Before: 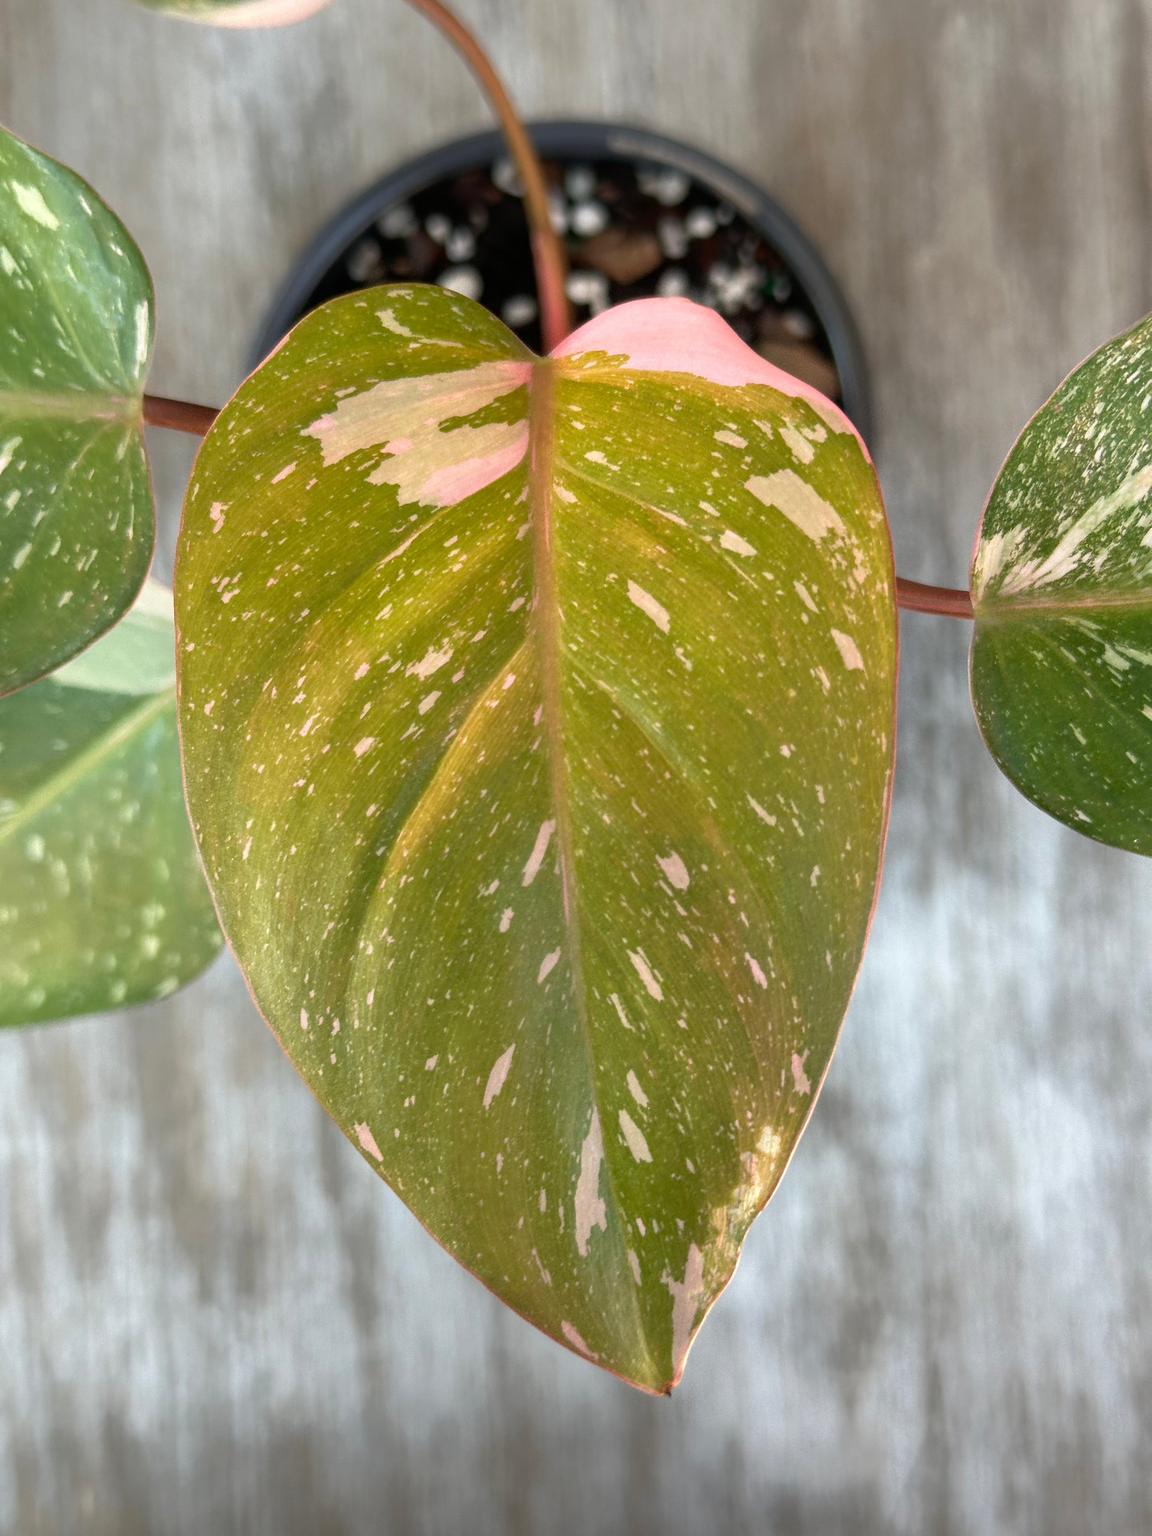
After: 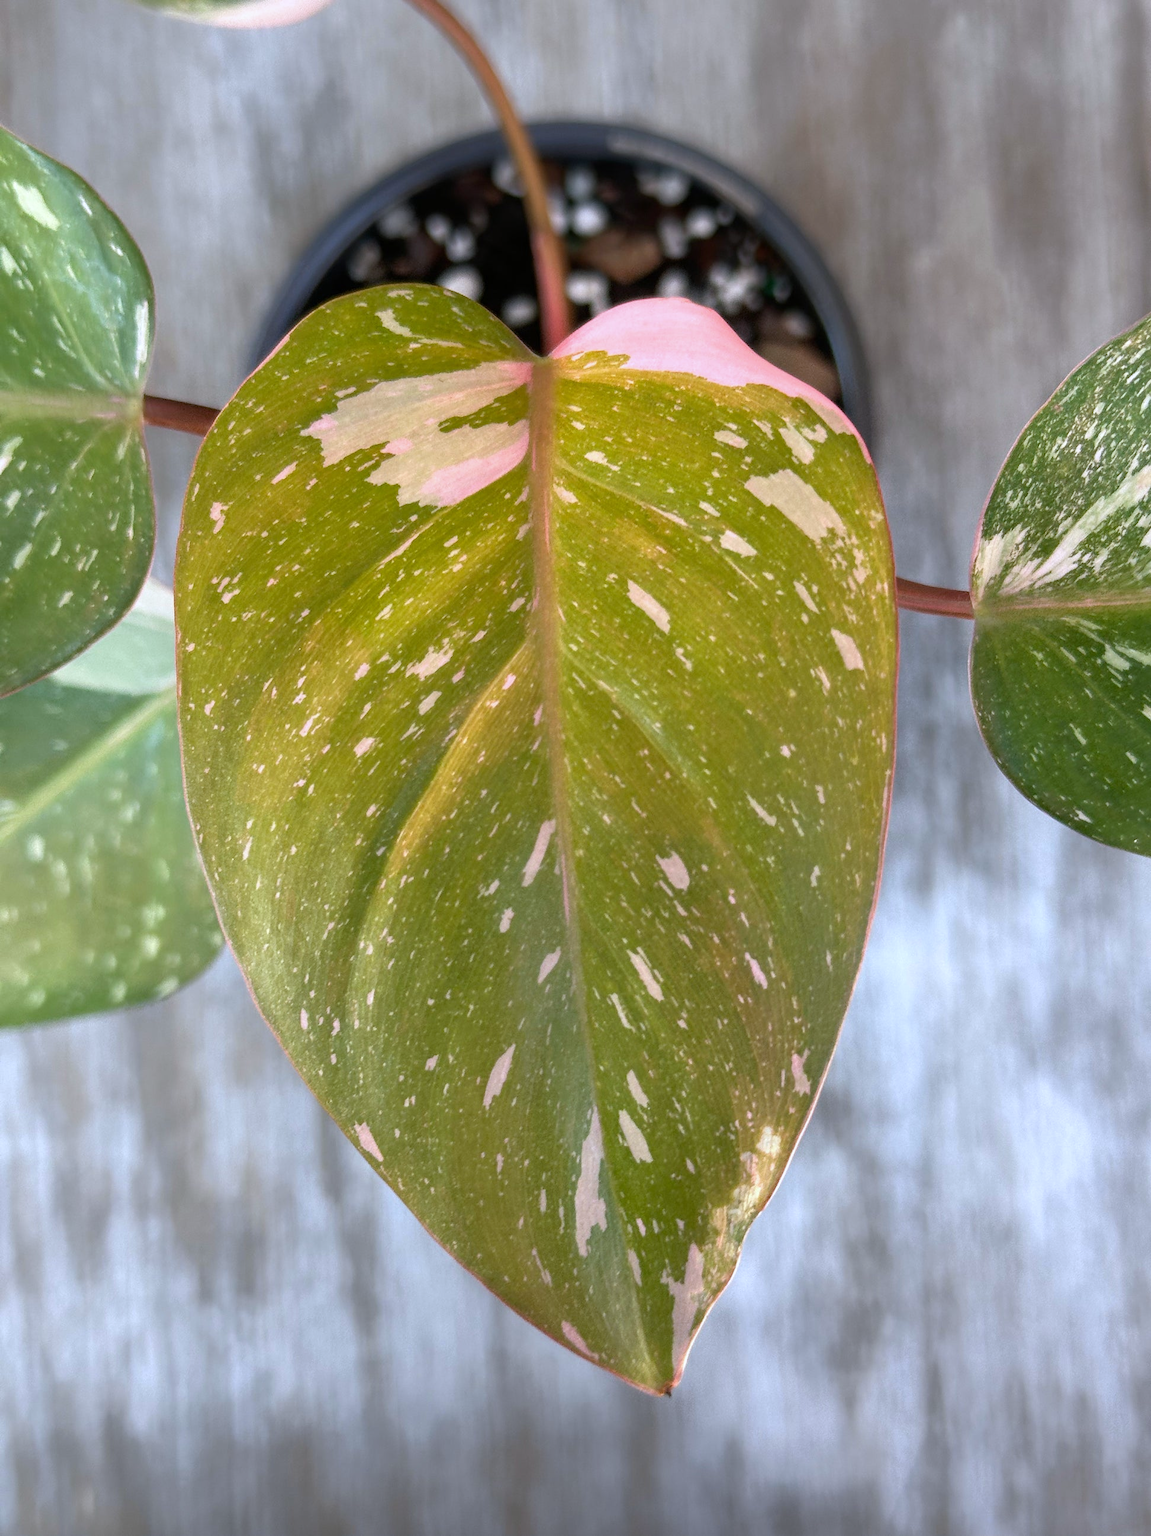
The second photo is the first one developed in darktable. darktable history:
exposure: compensate highlight preservation false
white balance: red 0.967, blue 1.119, emerald 0.756
